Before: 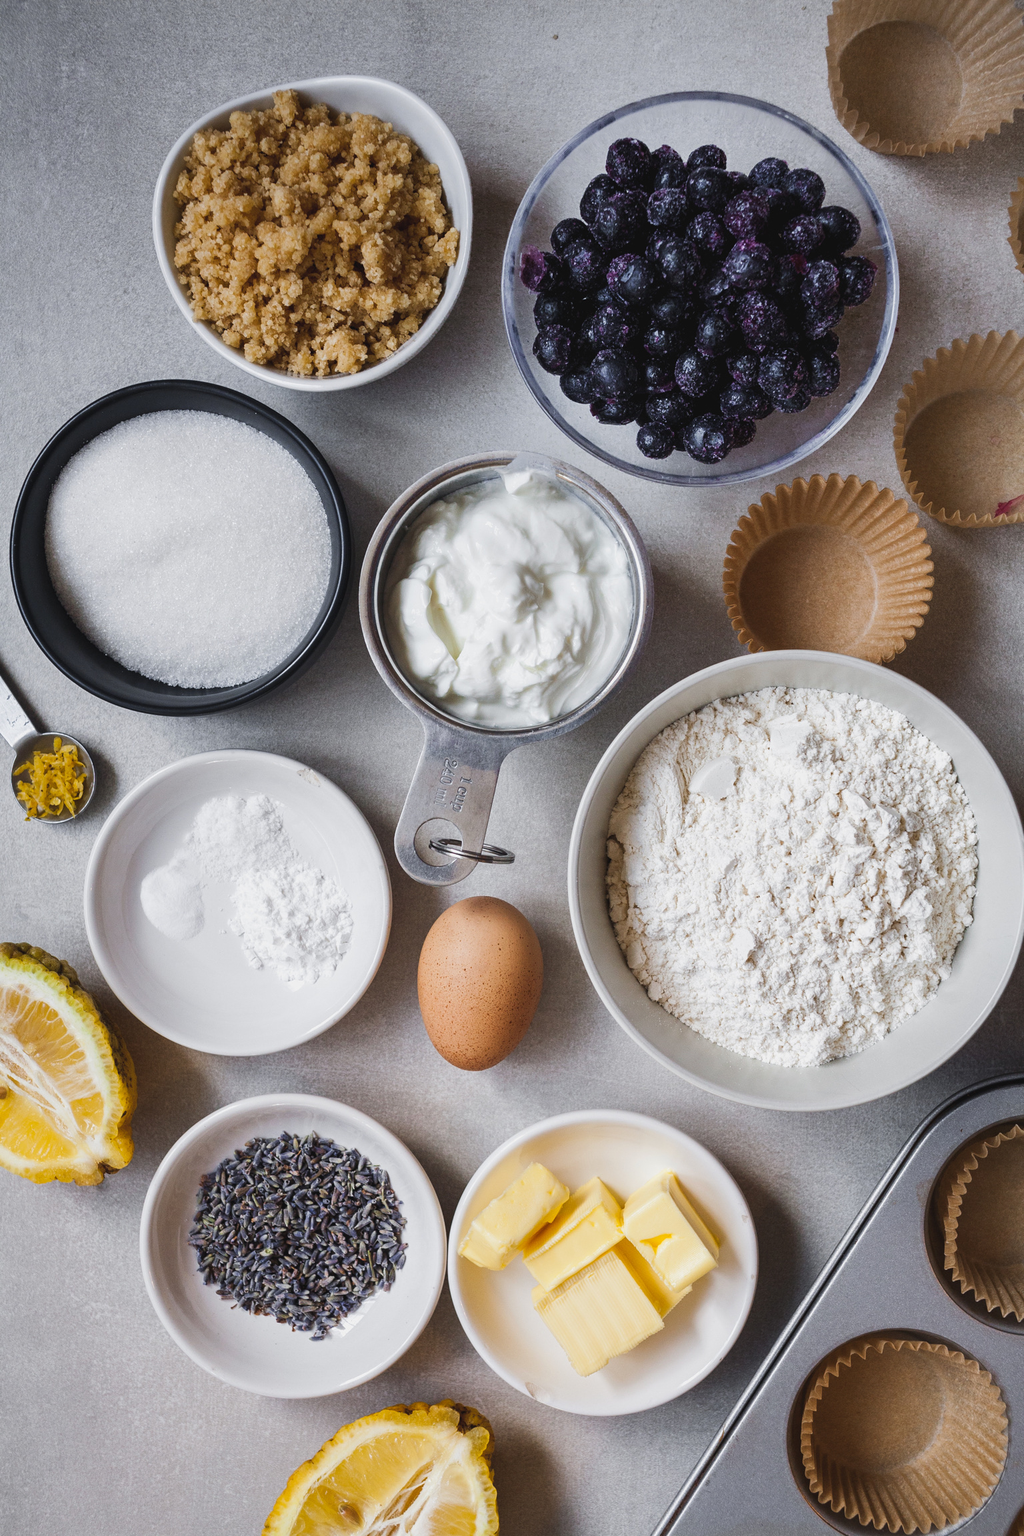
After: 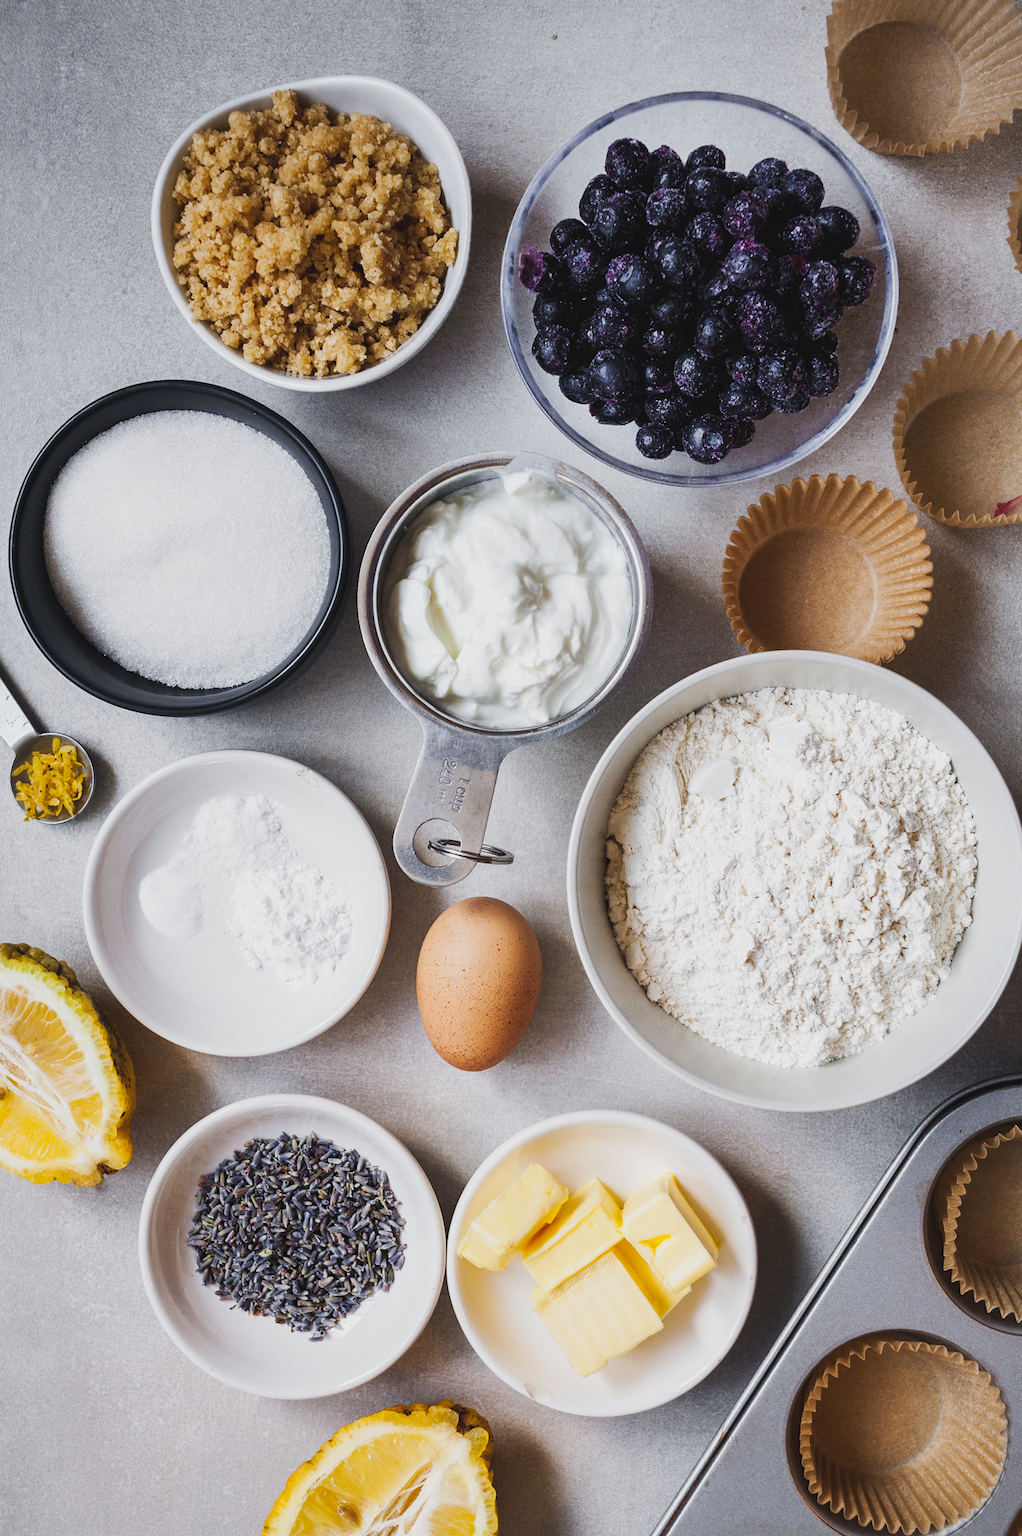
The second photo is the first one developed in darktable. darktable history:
tone curve: curves: ch0 [(0, 0.013) (0.036, 0.045) (0.274, 0.286) (0.566, 0.623) (0.794, 0.827) (1, 0.953)]; ch1 [(0, 0) (0.389, 0.403) (0.462, 0.48) (0.499, 0.5) (0.524, 0.527) (0.57, 0.599) (0.626, 0.65) (0.761, 0.781) (1, 1)]; ch2 [(0, 0) (0.464, 0.478) (0.5, 0.501) (0.533, 0.542) (0.599, 0.613) (0.704, 0.731) (1, 1)], preserve colors none
crop: left 0.164%
